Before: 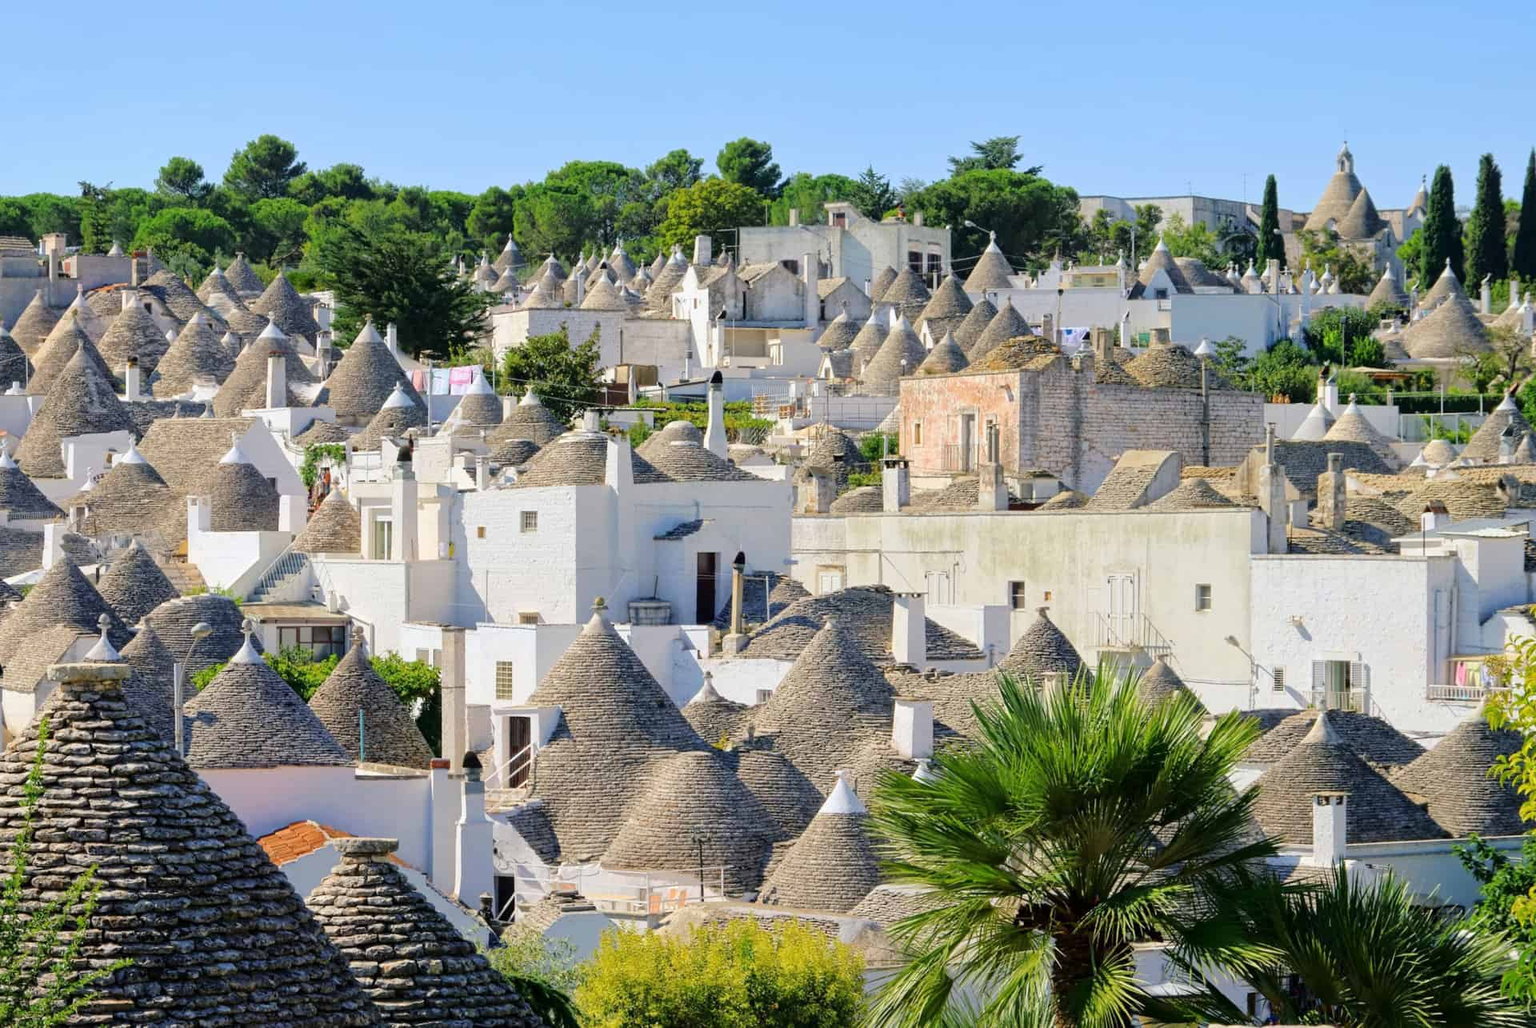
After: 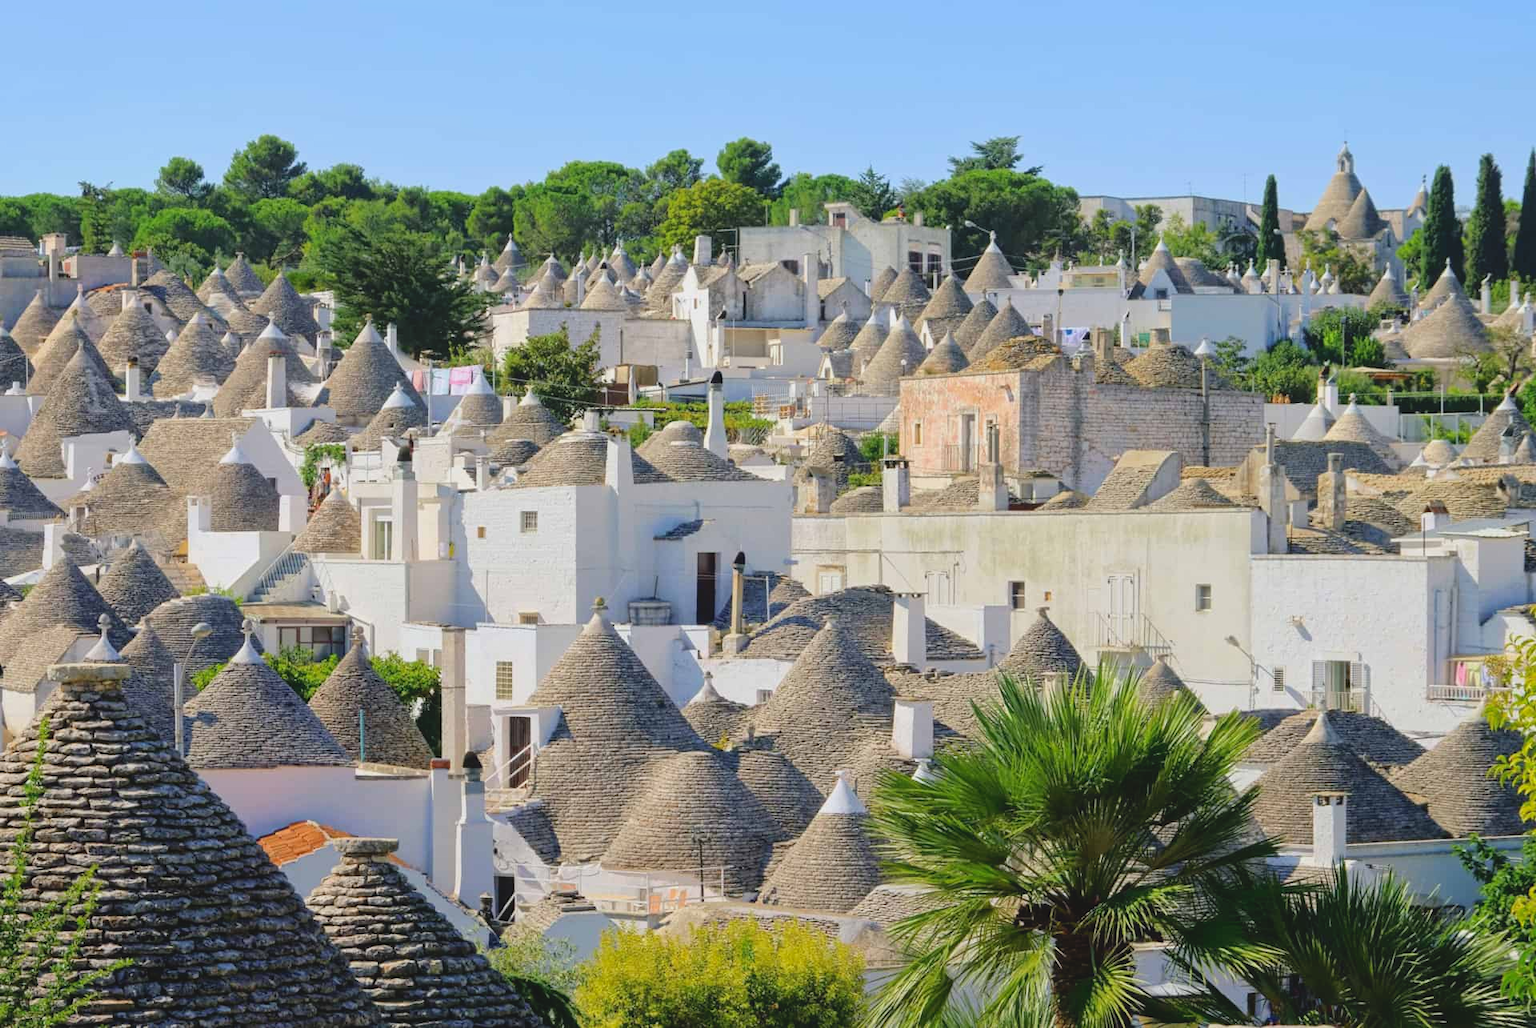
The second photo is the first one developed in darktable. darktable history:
local contrast: highlights 67%, shadows 65%, detail 84%, midtone range 0.33
